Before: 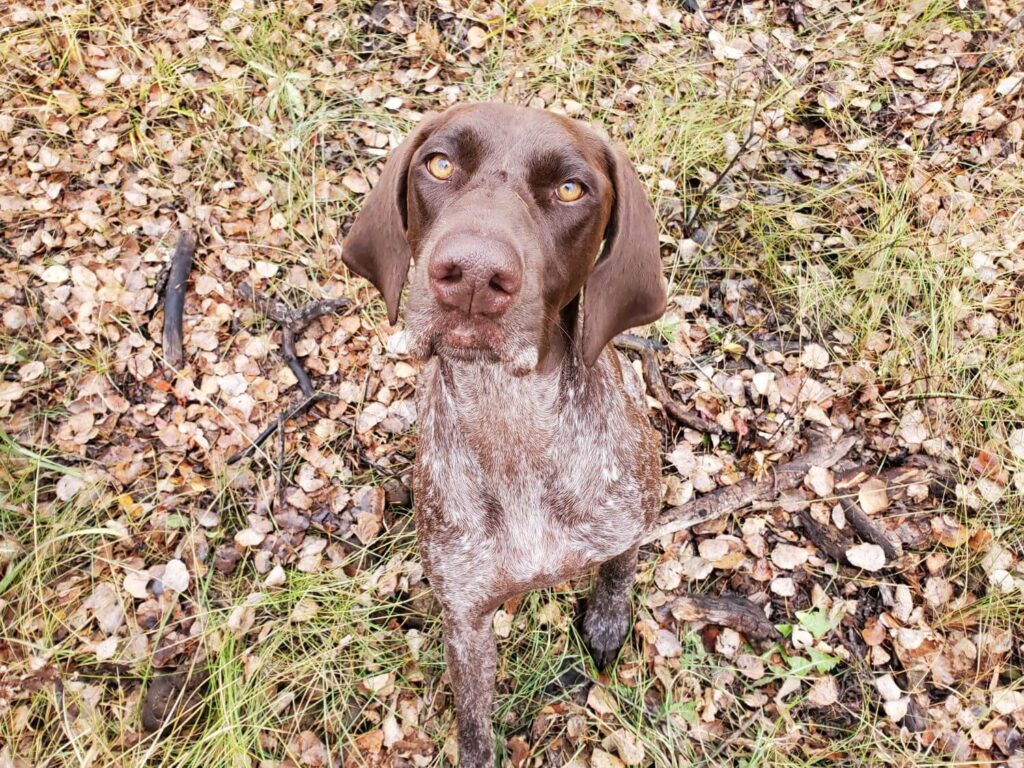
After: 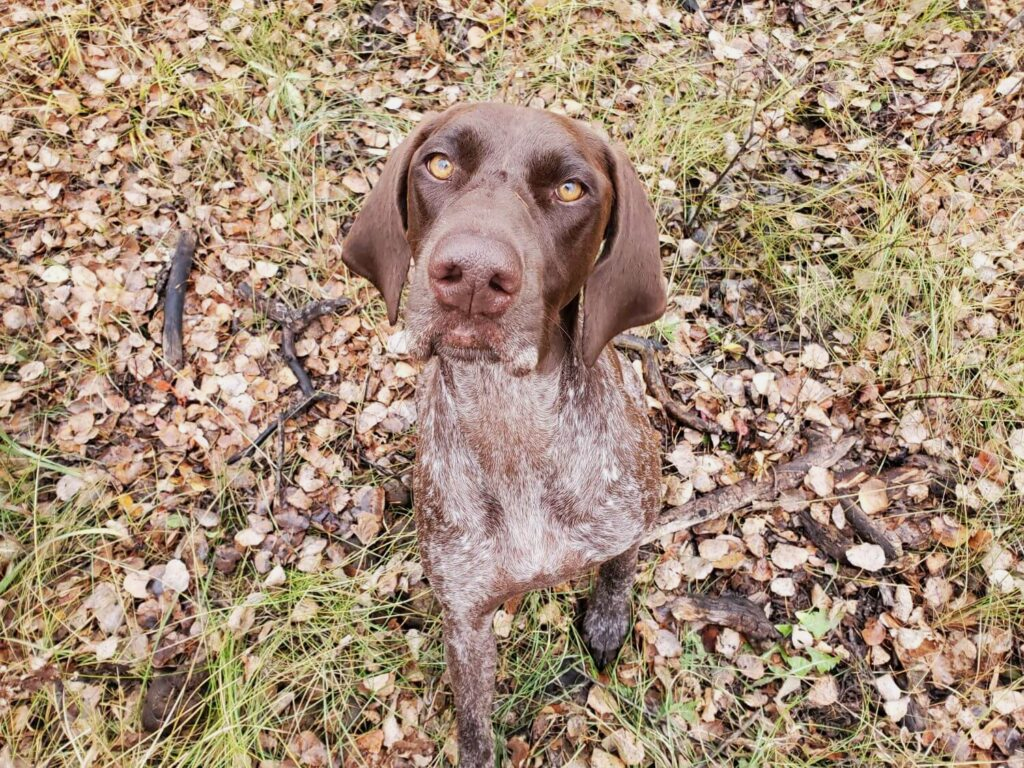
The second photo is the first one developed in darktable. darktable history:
exposure: exposure -0.152 EV, compensate highlight preservation false
